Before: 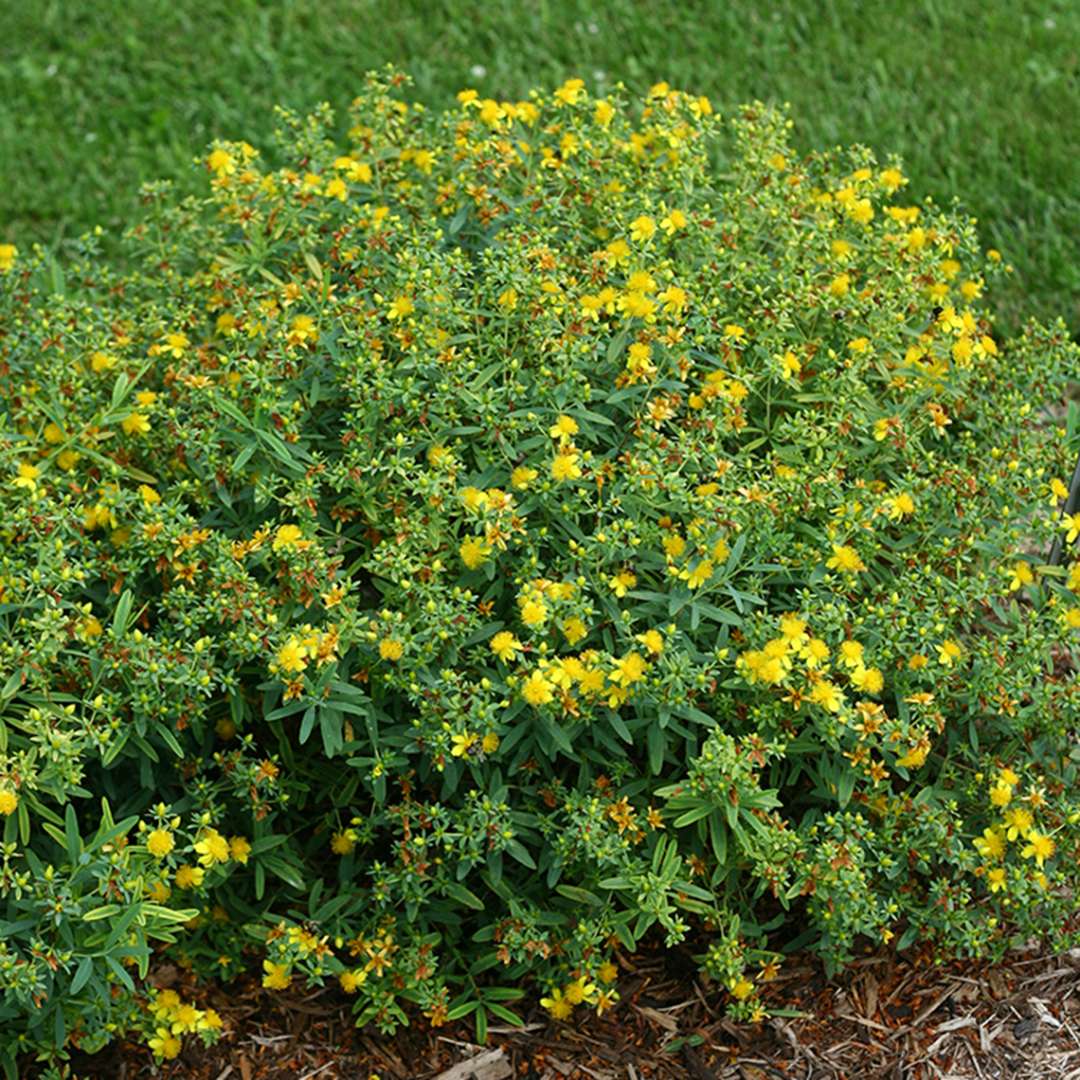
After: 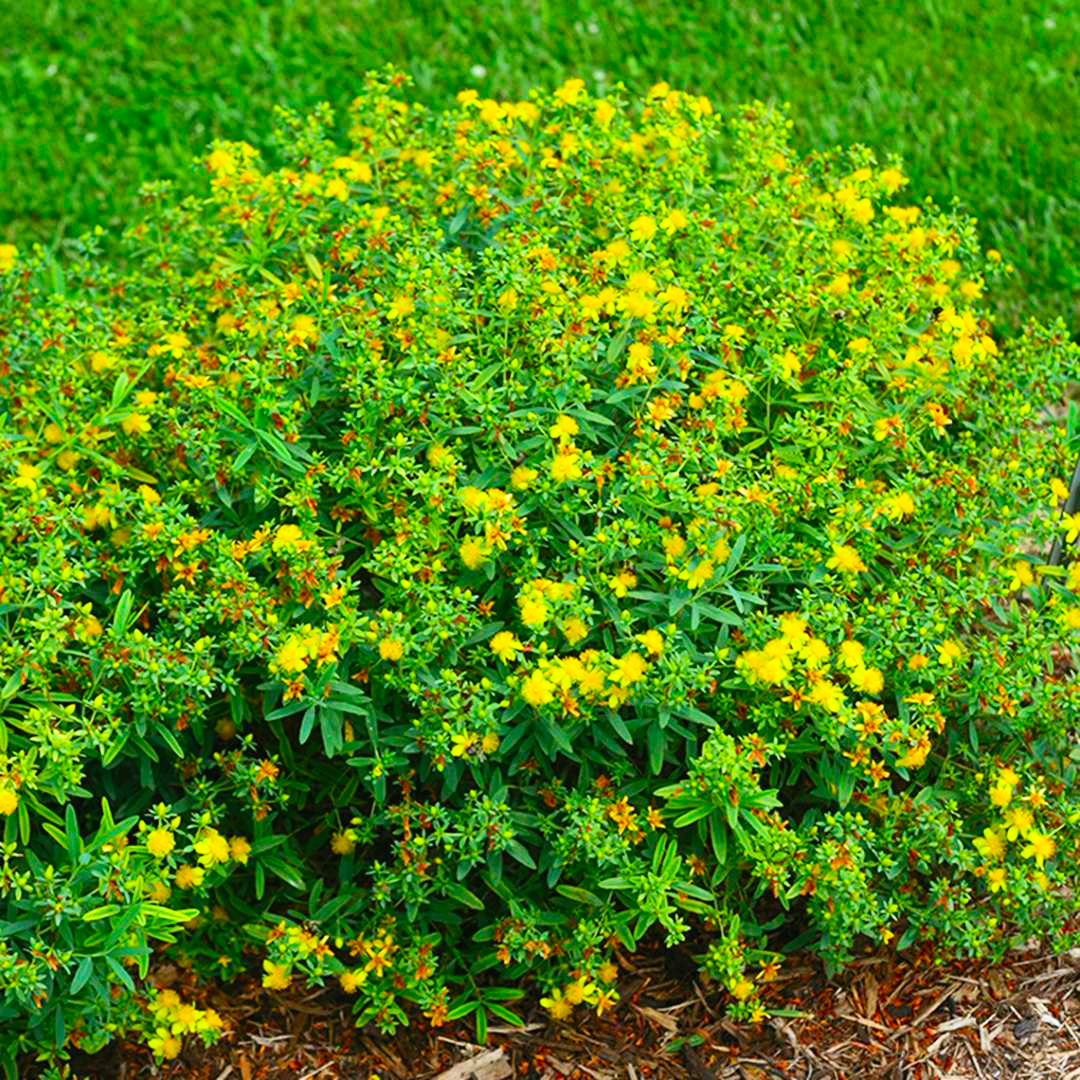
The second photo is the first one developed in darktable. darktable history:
contrast brightness saturation: contrast 0.195, brightness 0.2, saturation 0.808
shadows and highlights: shadows 19.98, highlights -20.54, soften with gaussian
